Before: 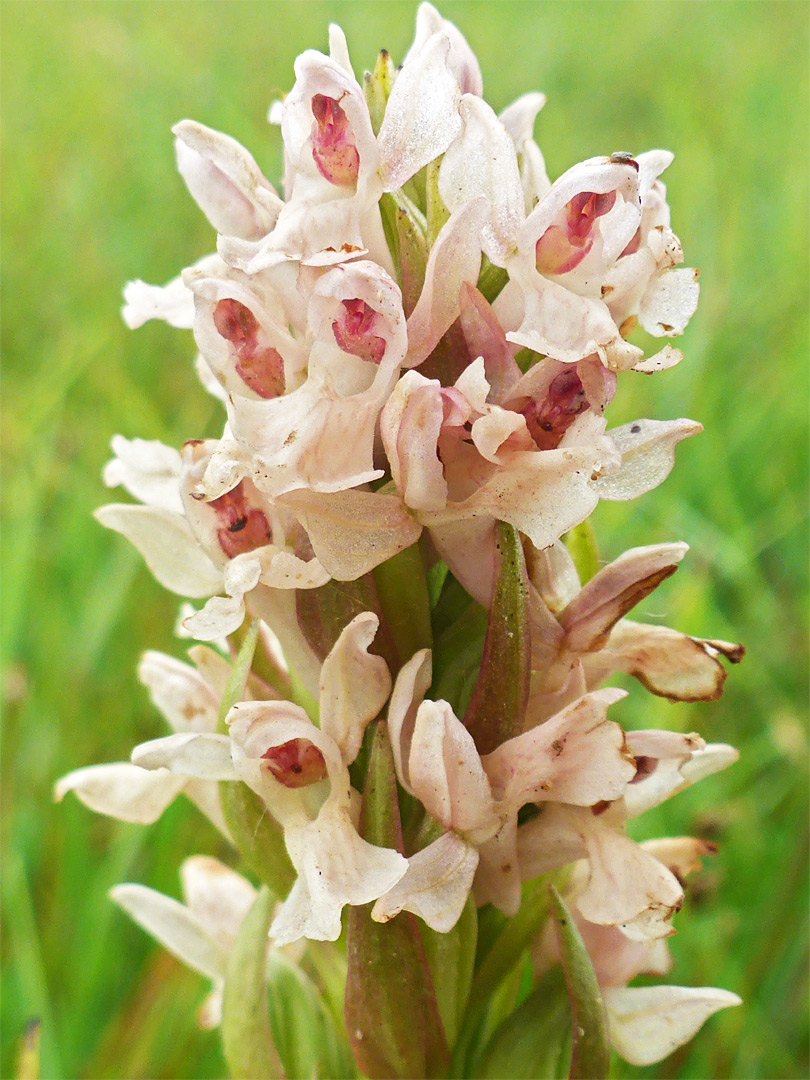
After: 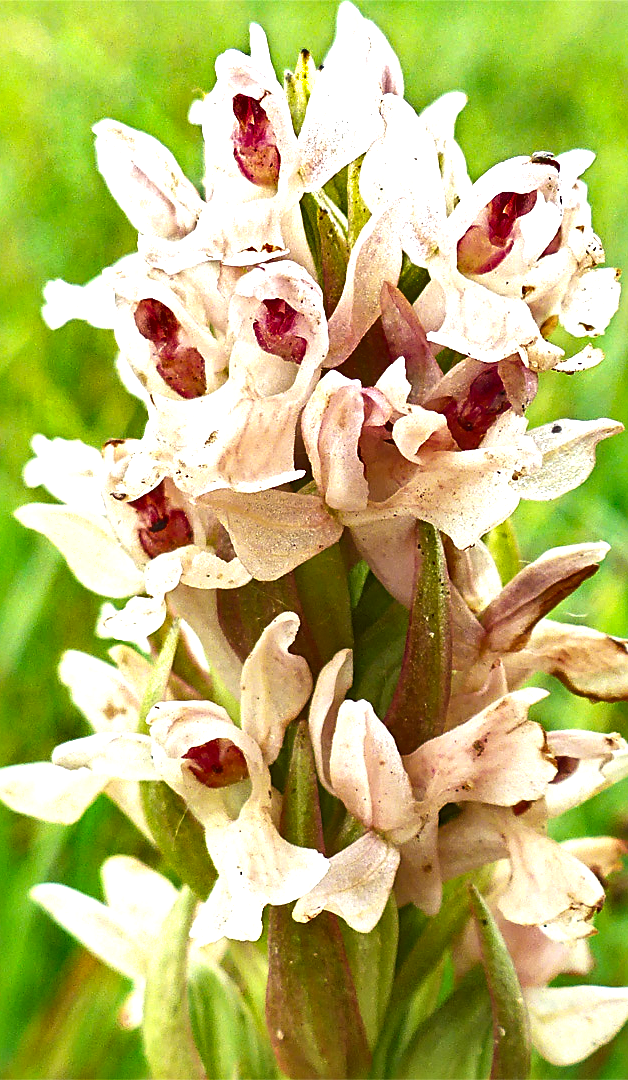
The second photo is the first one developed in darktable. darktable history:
crop: left 9.876%, right 12.556%
levels: mode automatic, levels [0.116, 0.574, 1]
exposure: exposure 0.642 EV, compensate highlight preservation false
local contrast: mode bilateral grid, contrast 26, coarseness 60, detail 152%, midtone range 0.2
sharpen: on, module defaults
shadows and highlights: soften with gaussian
